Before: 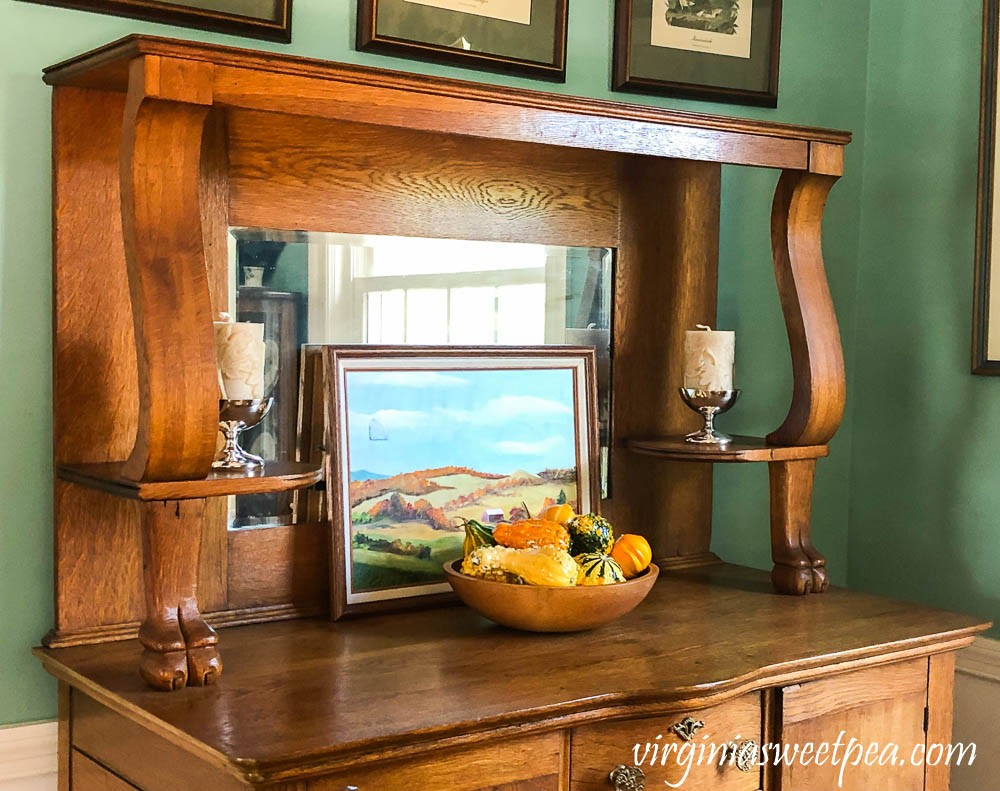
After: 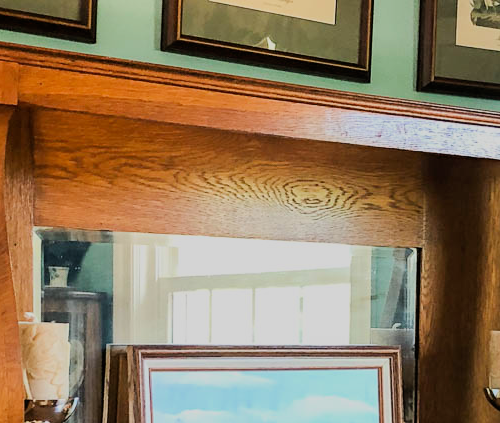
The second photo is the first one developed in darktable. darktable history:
crop: left 19.556%, right 30.401%, bottom 46.458%
filmic rgb: black relative exposure -7.65 EV, white relative exposure 4.56 EV, hardness 3.61, color science v6 (2022)
